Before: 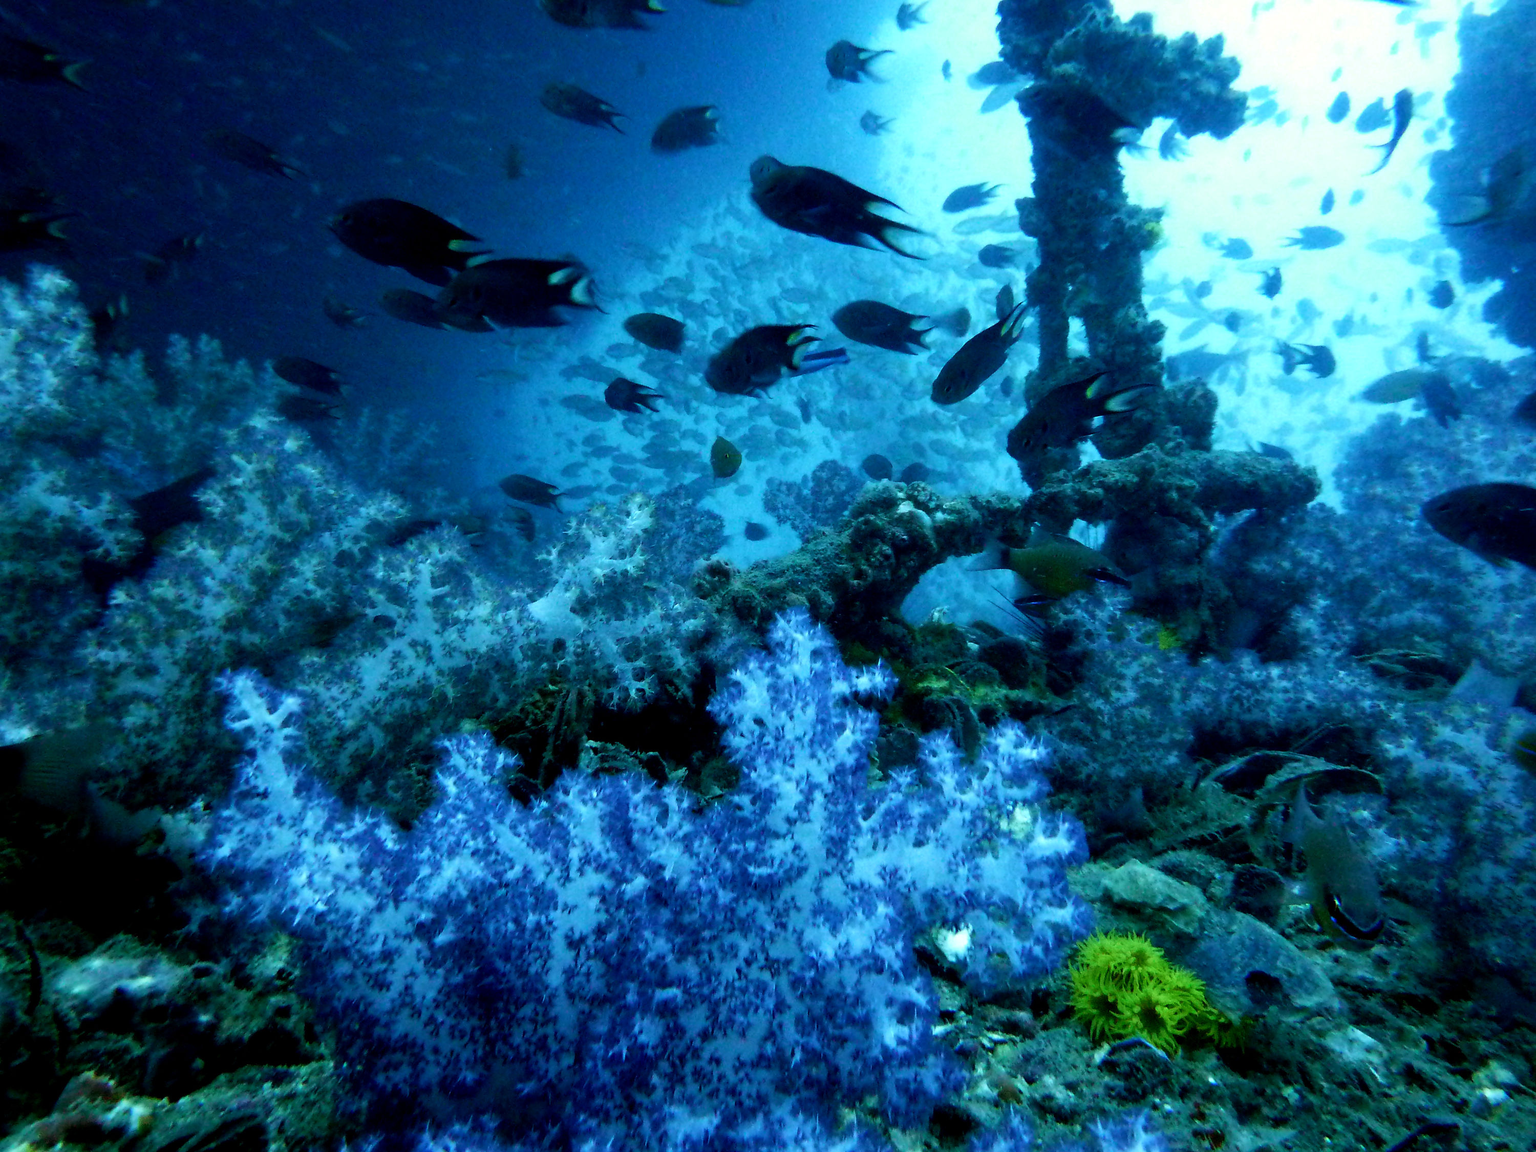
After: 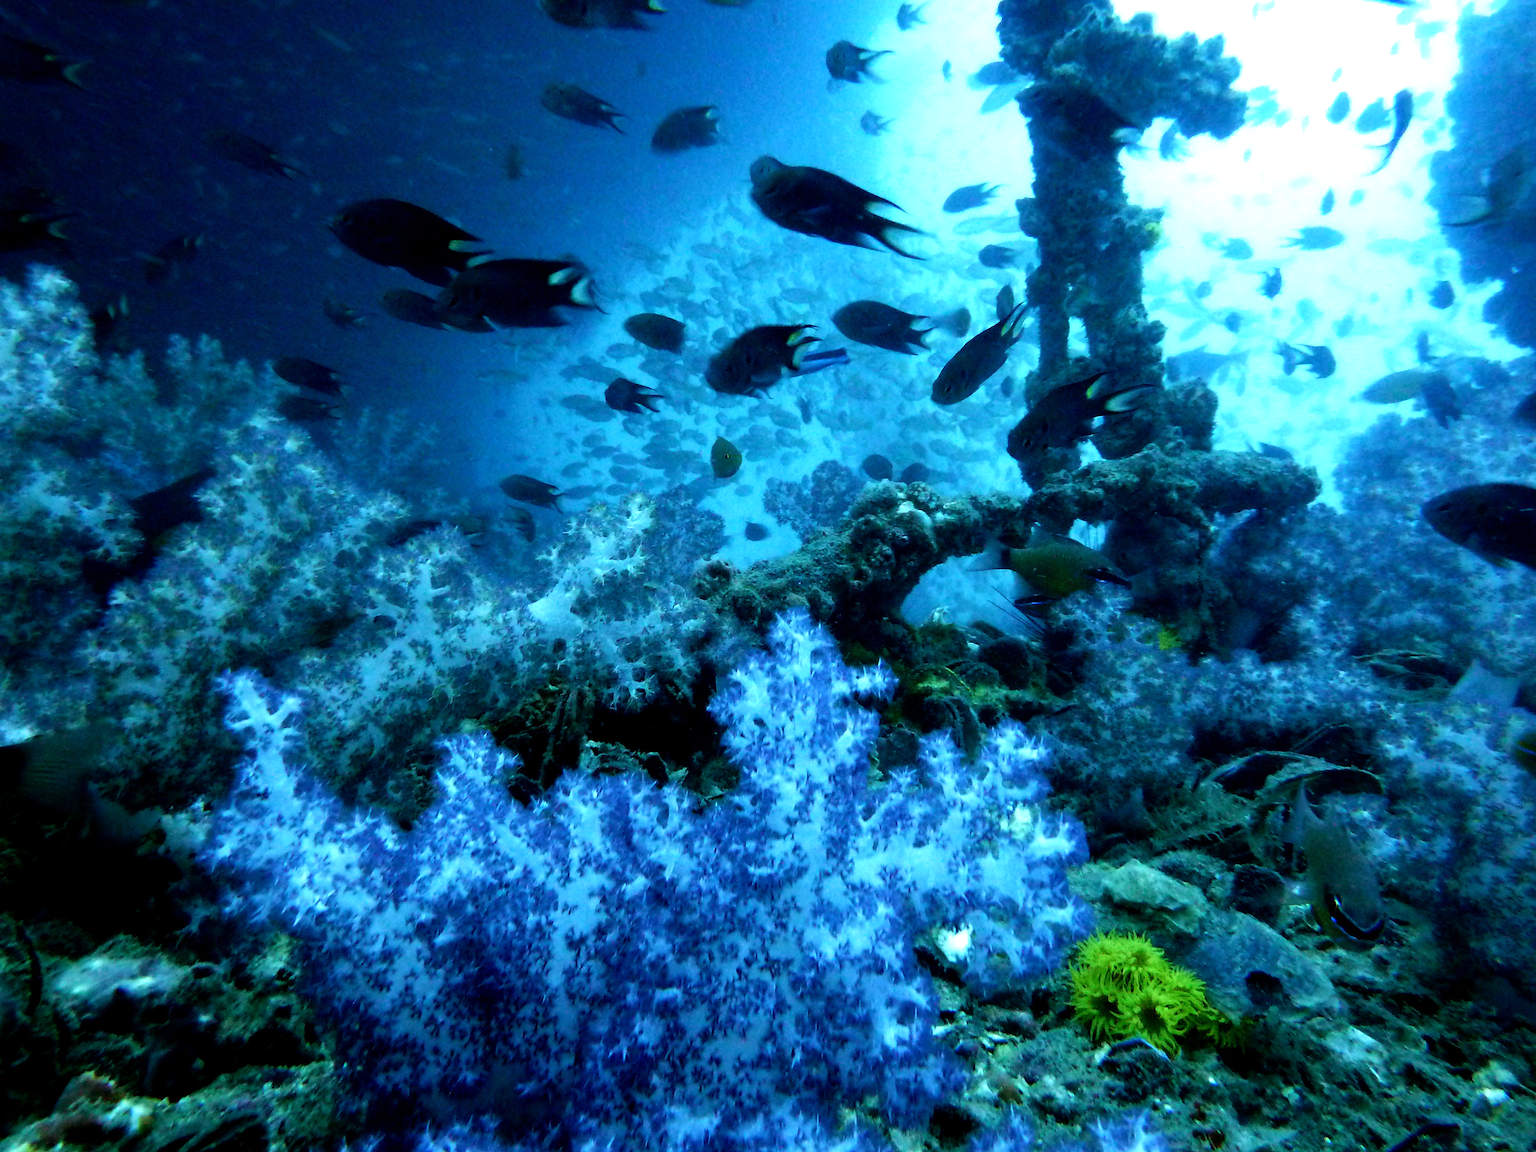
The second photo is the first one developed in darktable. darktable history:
tone equalizer: -8 EV -0.422 EV, -7 EV -0.413 EV, -6 EV -0.353 EV, -5 EV -0.228 EV, -3 EV 0.221 EV, -2 EV 0.362 EV, -1 EV 0.375 EV, +0 EV 0.436 EV
